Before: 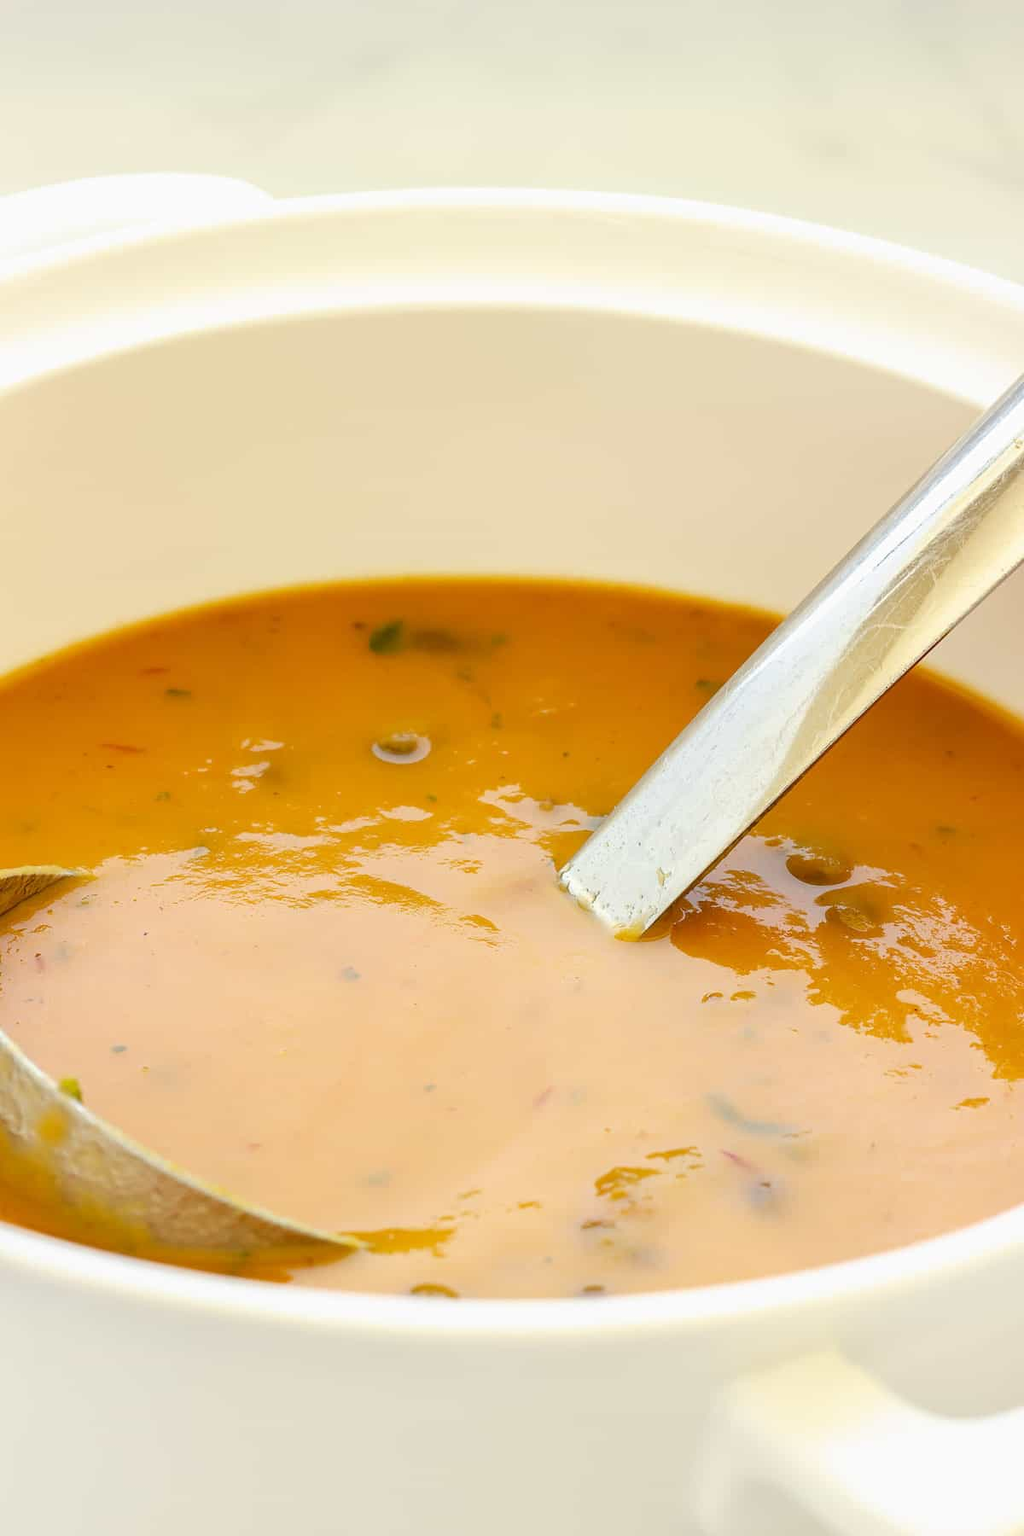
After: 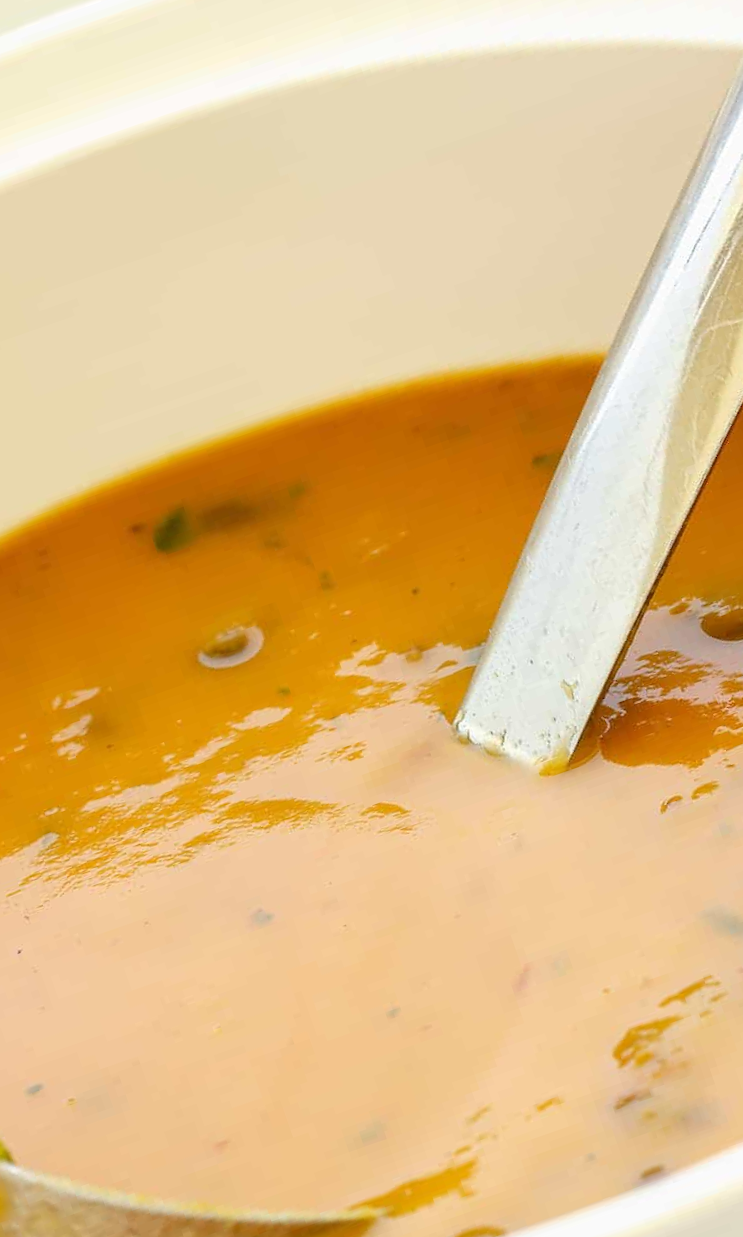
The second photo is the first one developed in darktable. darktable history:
crop and rotate: angle 19.2°, left 6.849%, right 4.086%, bottom 1.18%
